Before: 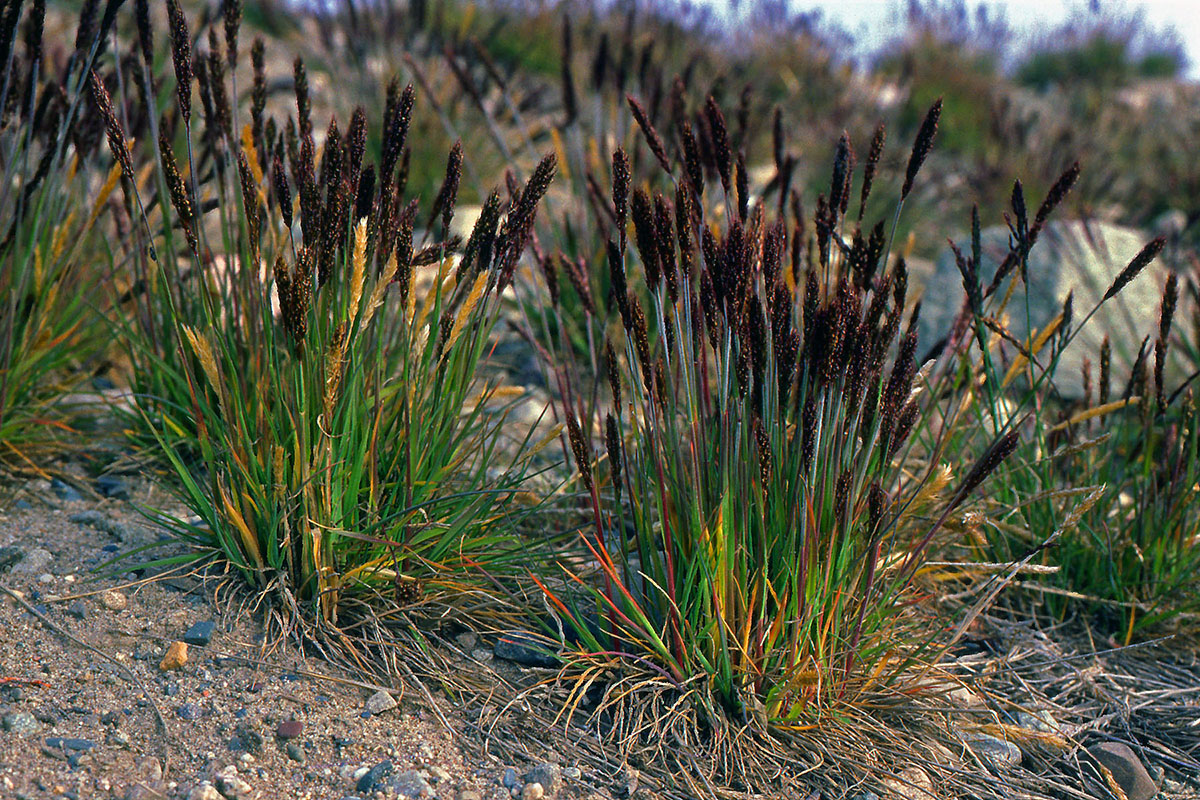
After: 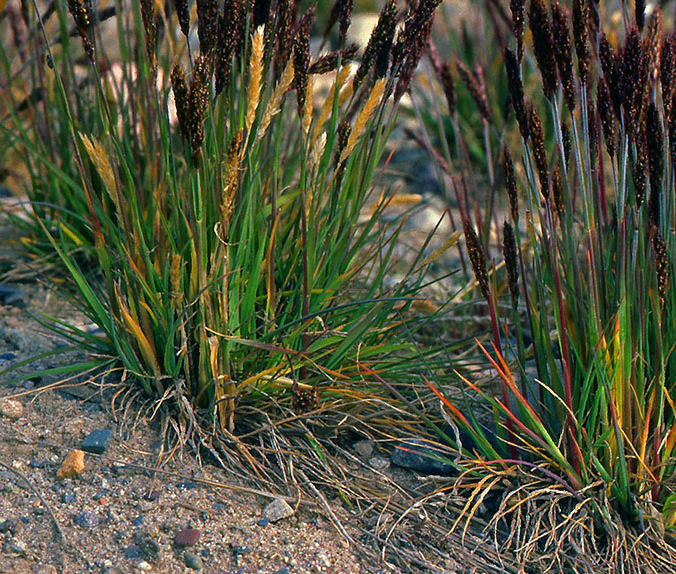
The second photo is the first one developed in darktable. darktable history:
crop: left 8.626%, top 24.048%, right 35.003%, bottom 4.173%
